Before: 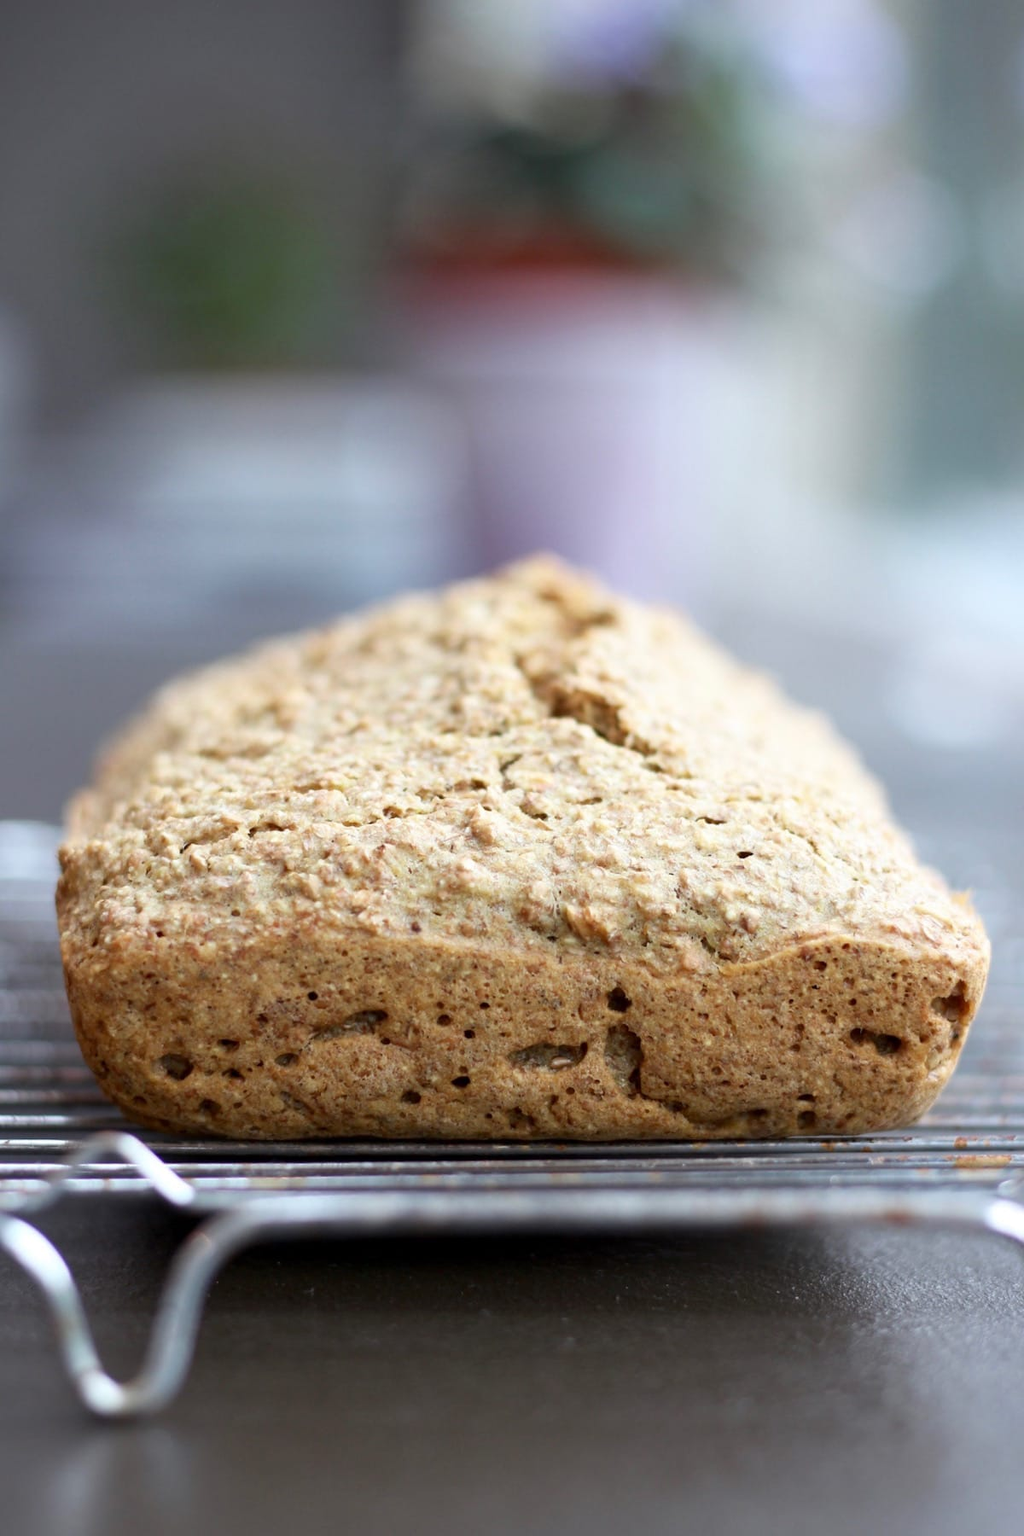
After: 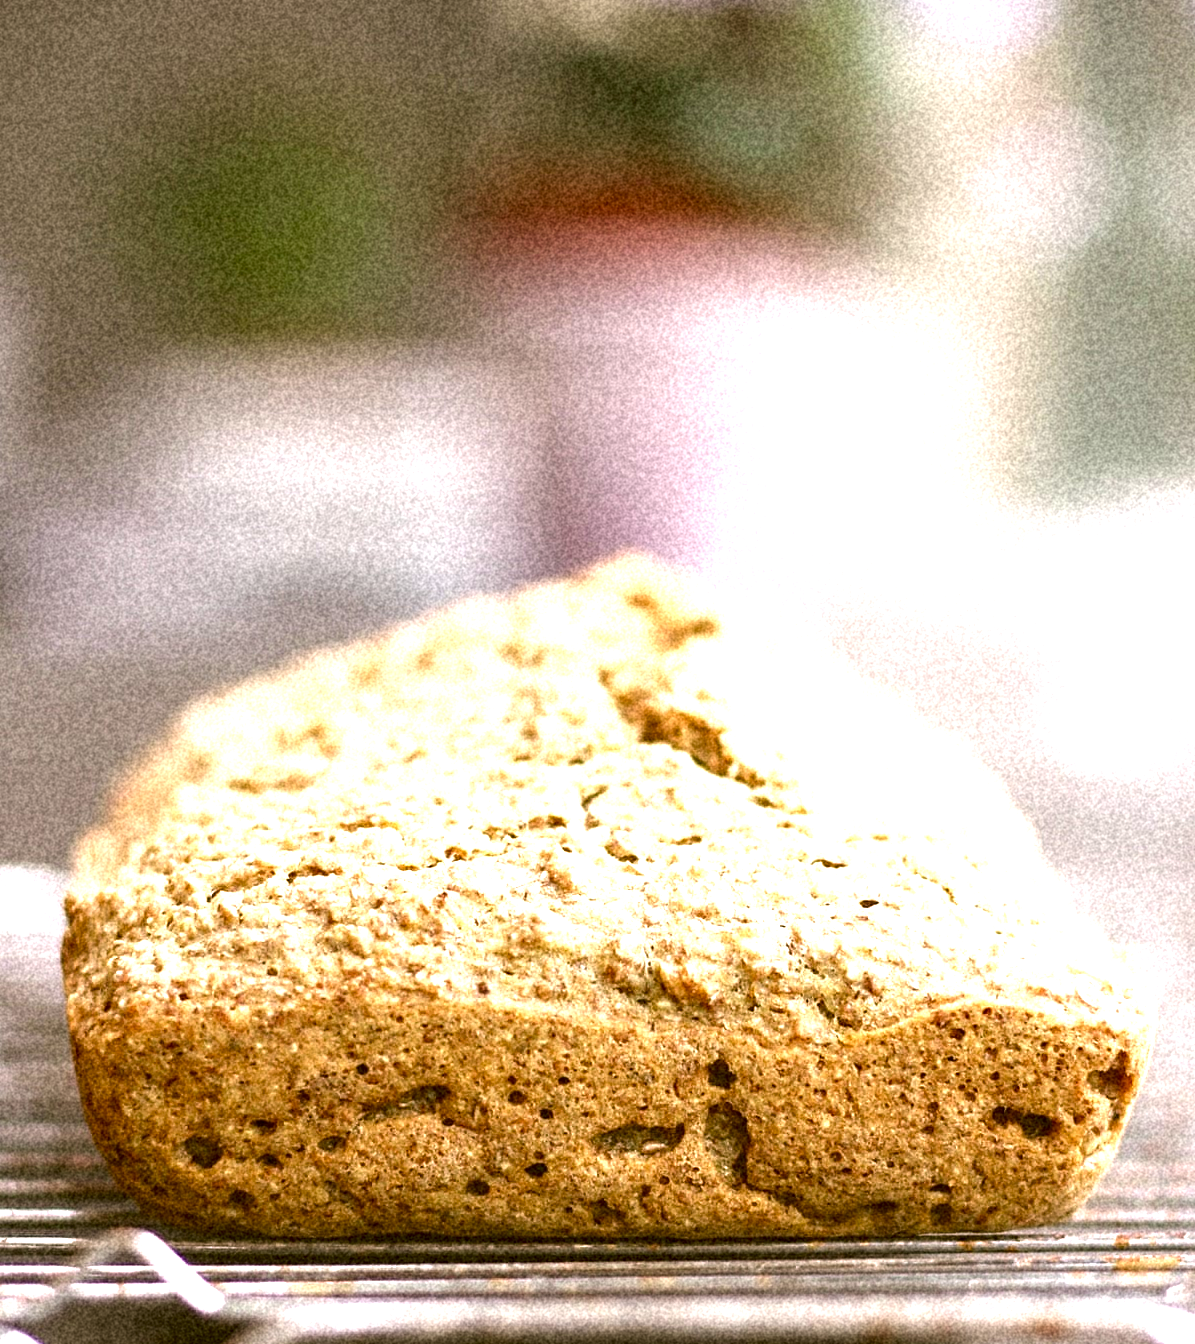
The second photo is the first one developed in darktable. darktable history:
color correction: highlights a* 8.98, highlights b* 15.09, shadows a* -0.49, shadows b* 26.52
crop: left 0.387%, top 5.469%, bottom 19.809%
grain: coarseness 46.9 ISO, strength 50.21%, mid-tones bias 0%
exposure: black level correction -0.005, exposure 1.002 EV, compensate highlight preservation false
local contrast: on, module defaults
sharpen: on, module defaults
contrast brightness saturation: brightness -0.09
